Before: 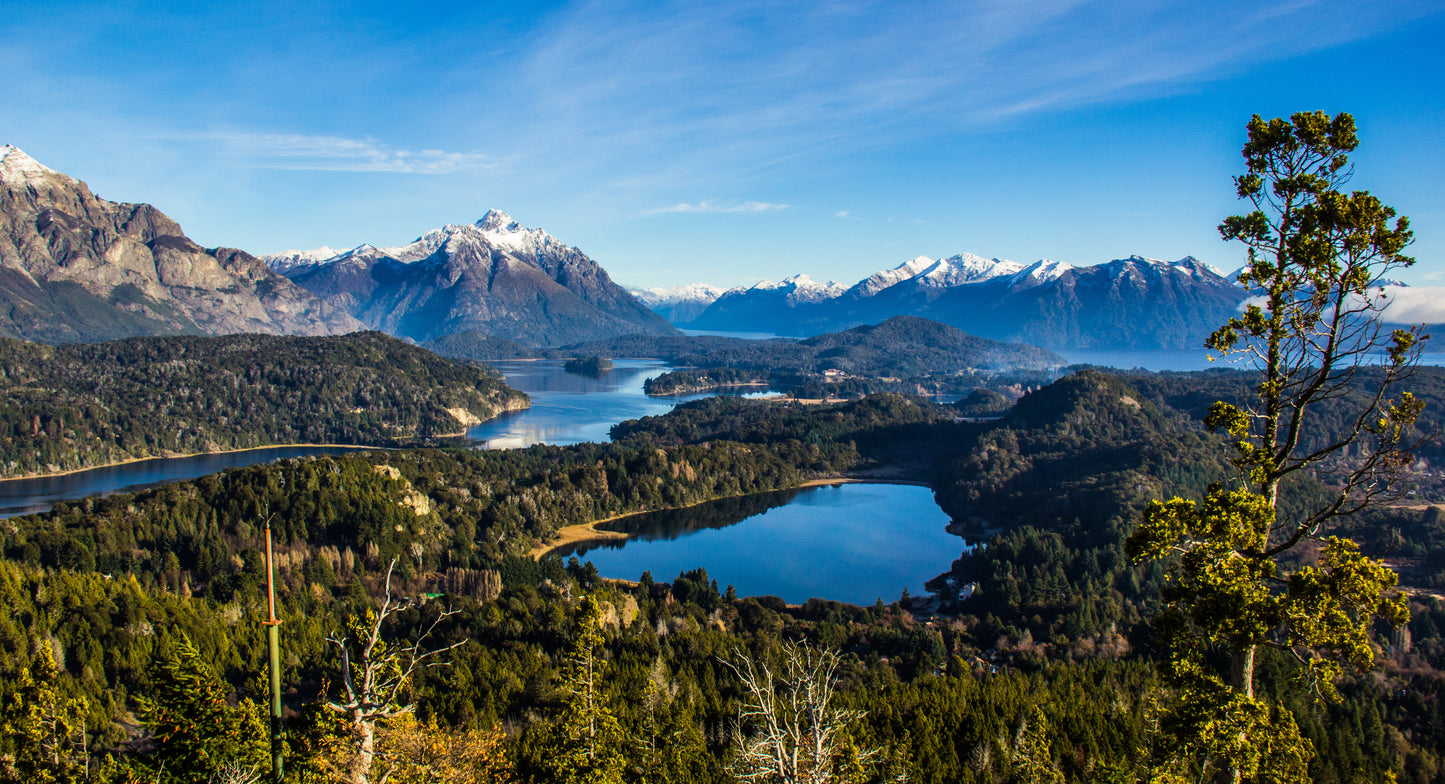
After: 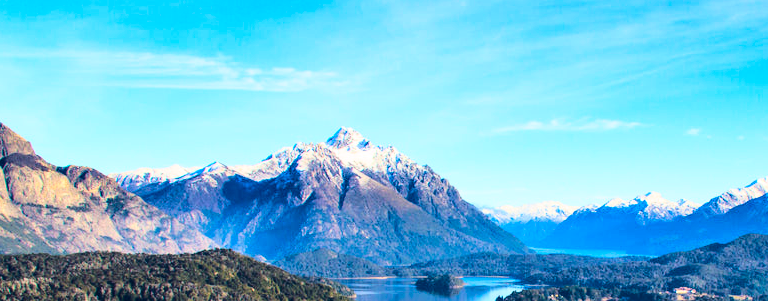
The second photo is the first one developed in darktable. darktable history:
base curve: curves: ch0 [(0, 0) (0.028, 0.03) (0.121, 0.232) (0.46, 0.748) (0.859, 0.968) (1, 1)]
crop: left 10.359%, top 10.529%, right 36.469%, bottom 51.05%
color balance rgb: highlights gain › chroma 0.296%, highlights gain › hue 332.51°, perceptual saturation grading › global saturation 30.713%, global vibrance 20%
